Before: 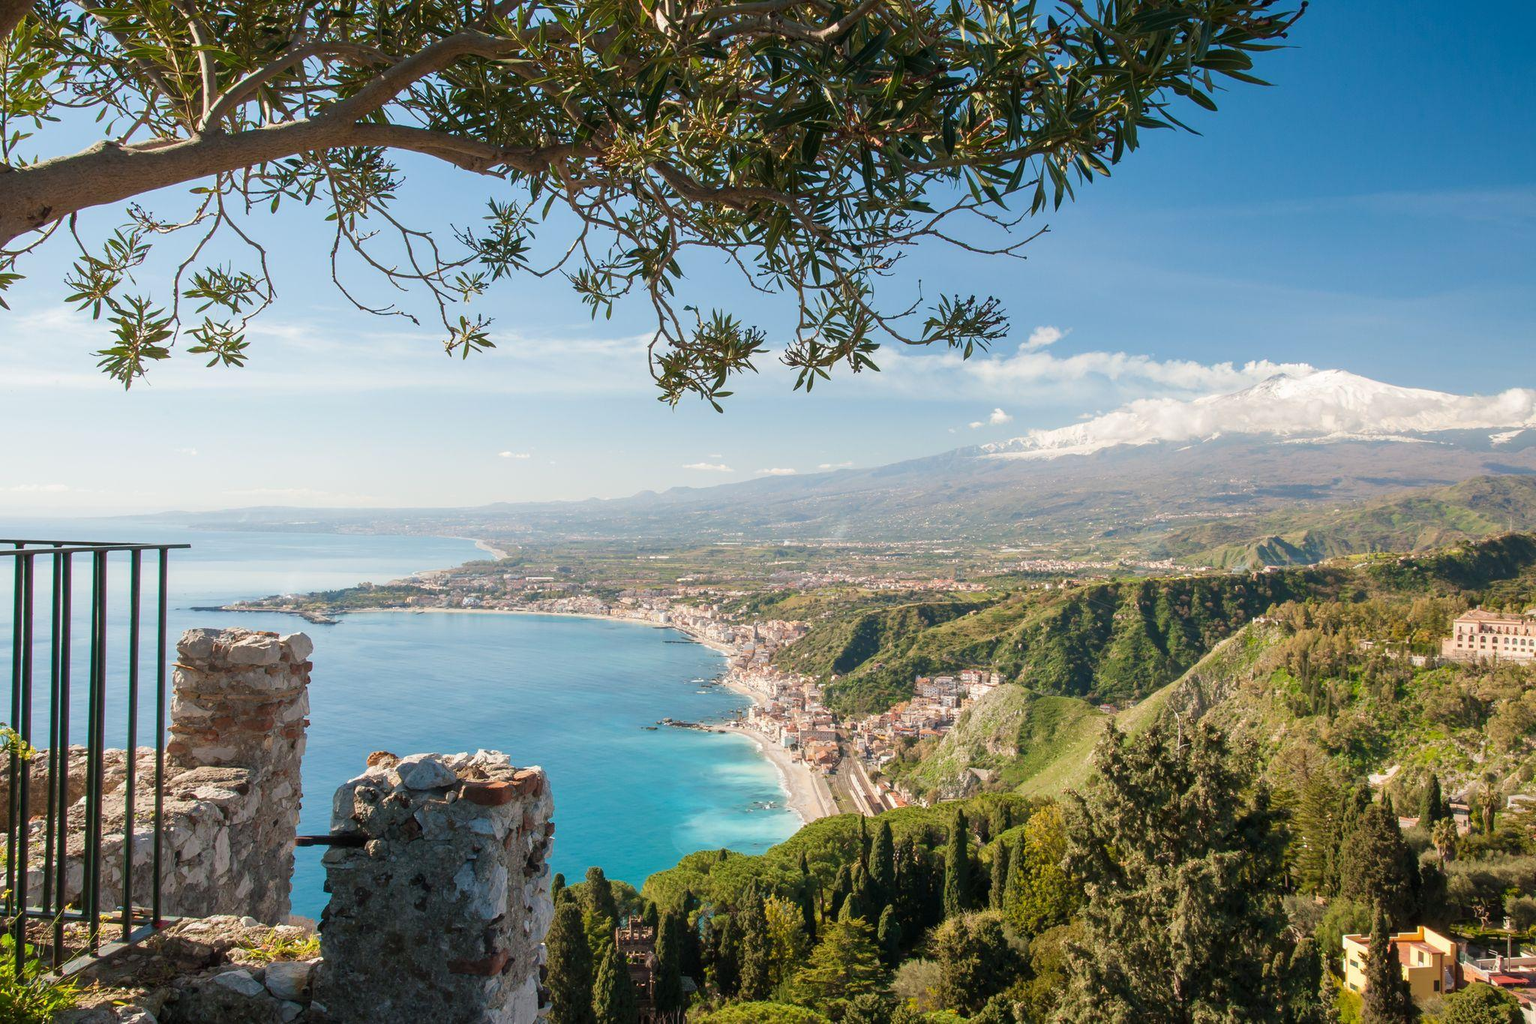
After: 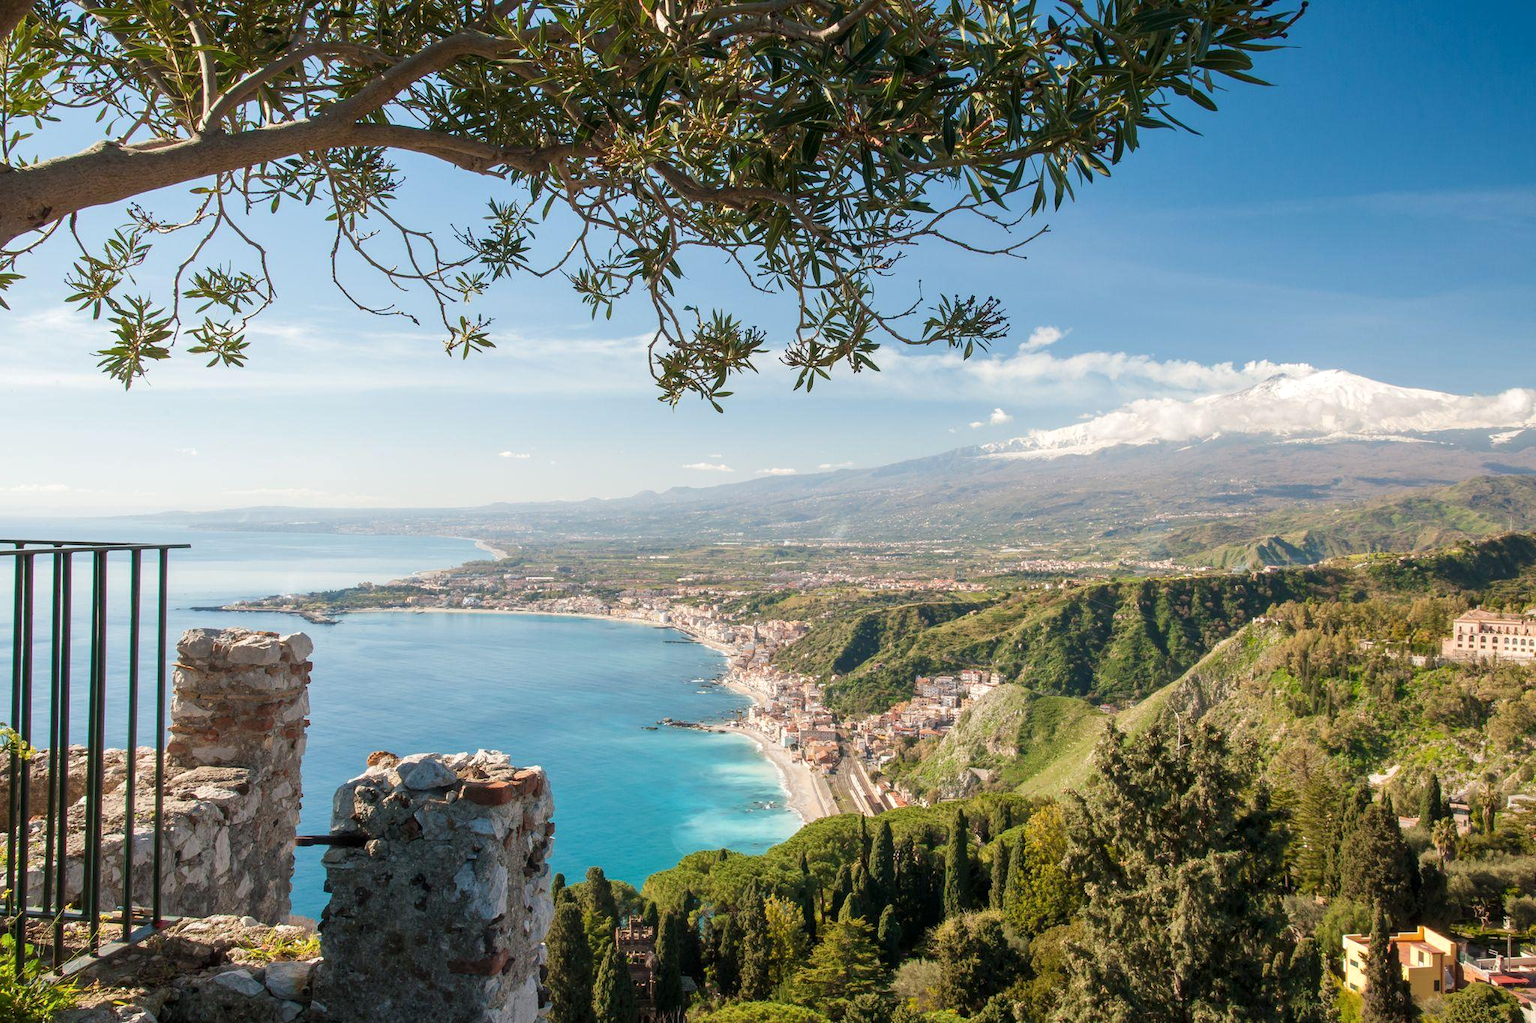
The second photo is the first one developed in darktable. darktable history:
local contrast: highlights 107%, shadows 97%, detail 119%, midtone range 0.2
